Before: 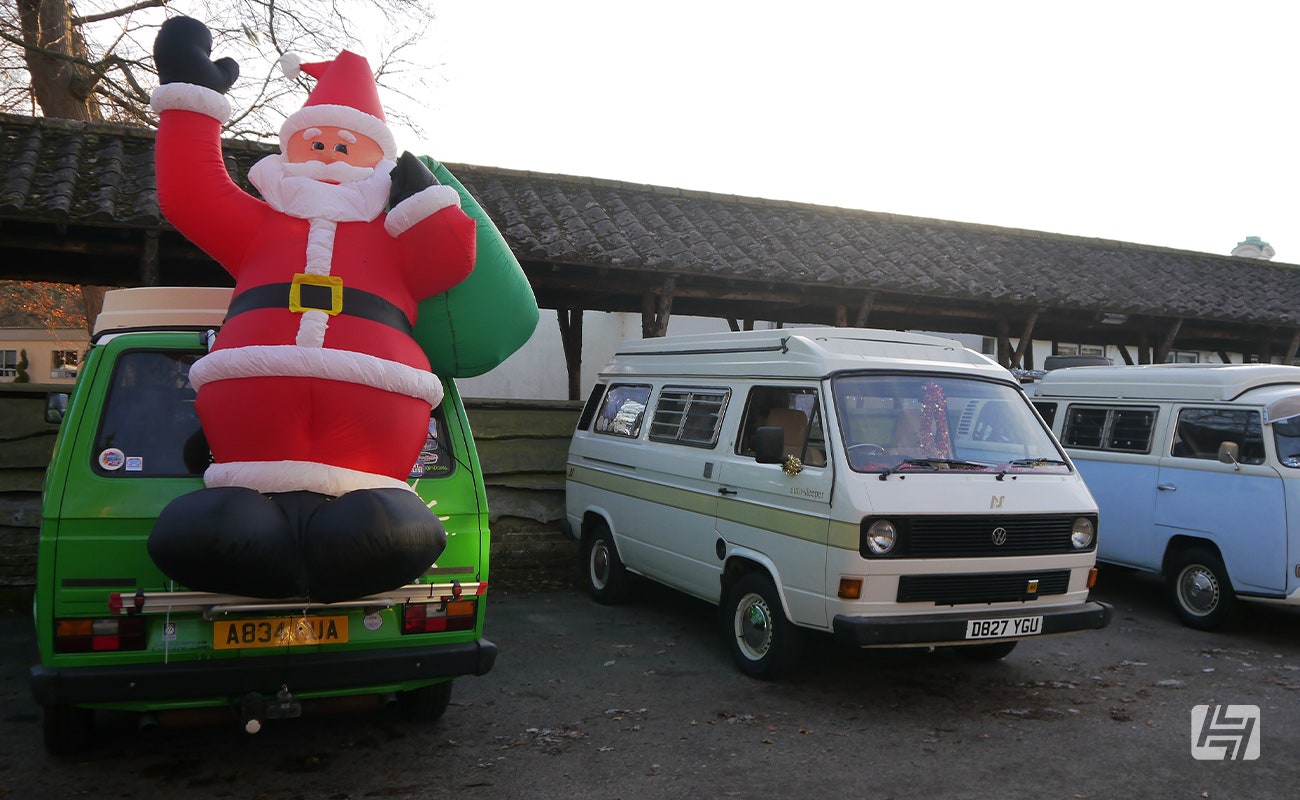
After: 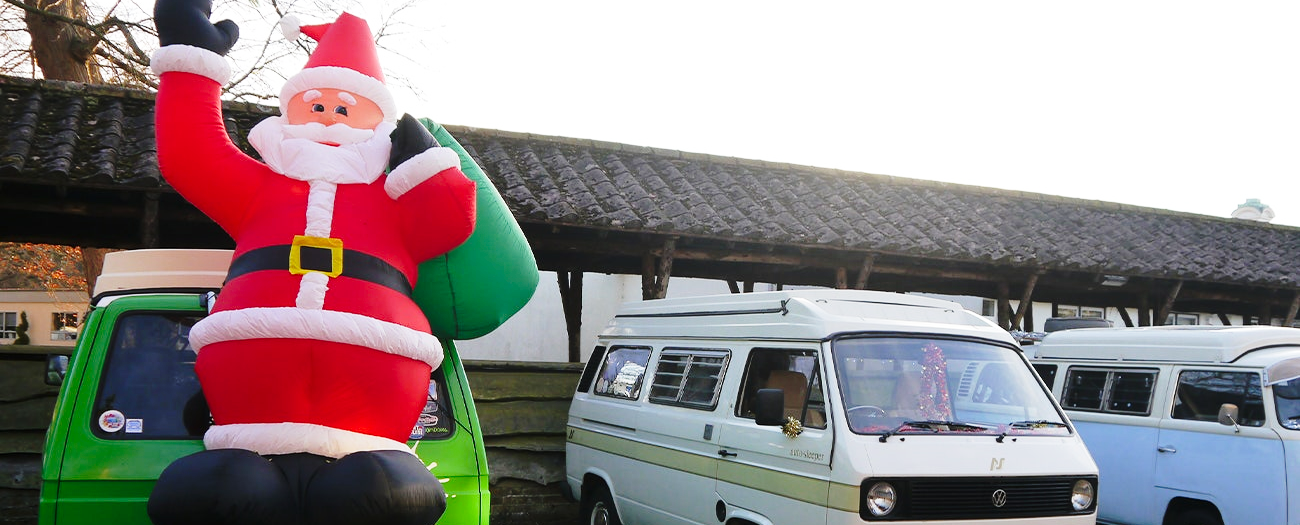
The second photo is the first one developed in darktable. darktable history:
base curve: curves: ch0 [(0, 0) (0.028, 0.03) (0.121, 0.232) (0.46, 0.748) (0.859, 0.968) (1, 1)], preserve colors none
crop and rotate: top 4.848%, bottom 29.503%
